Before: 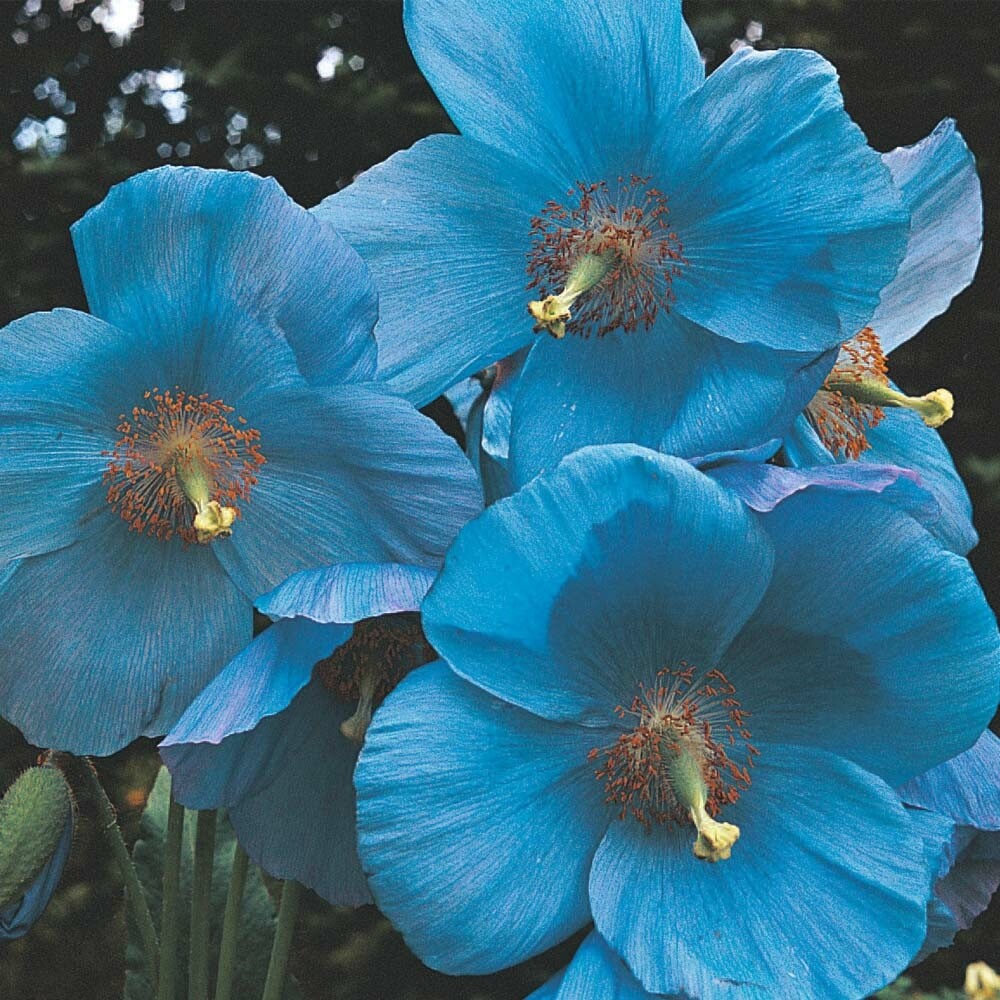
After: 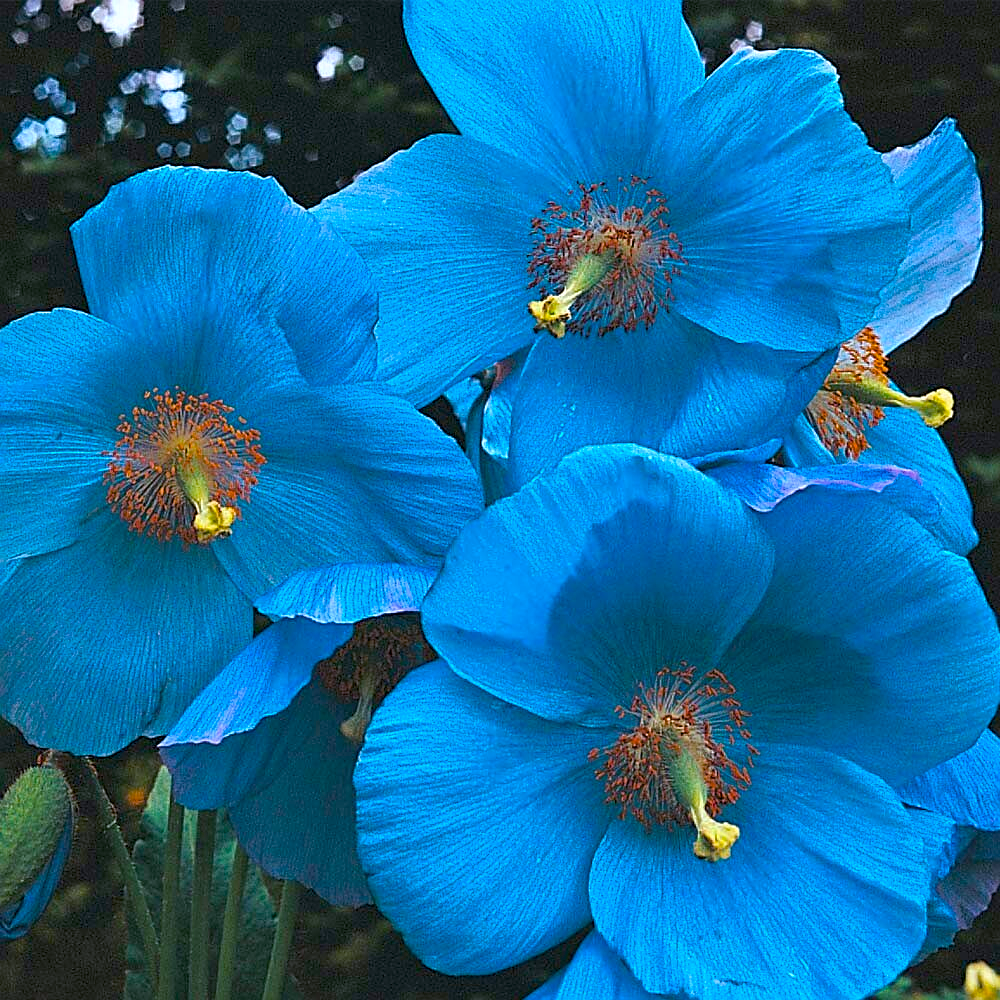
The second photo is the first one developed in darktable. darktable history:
sharpen: on, module defaults
exposure: black level correction 0.009, compensate exposure bias true, compensate highlight preservation false
color calibration: illuminant as shot in camera, x 0.358, y 0.373, temperature 4628.91 K
color balance rgb: linear chroma grading › shadows 10.583%, linear chroma grading › highlights 11.117%, linear chroma grading › global chroma 14.507%, linear chroma grading › mid-tones 14.622%, perceptual saturation grading › global saturation 25.711%, global vibrance 20%
